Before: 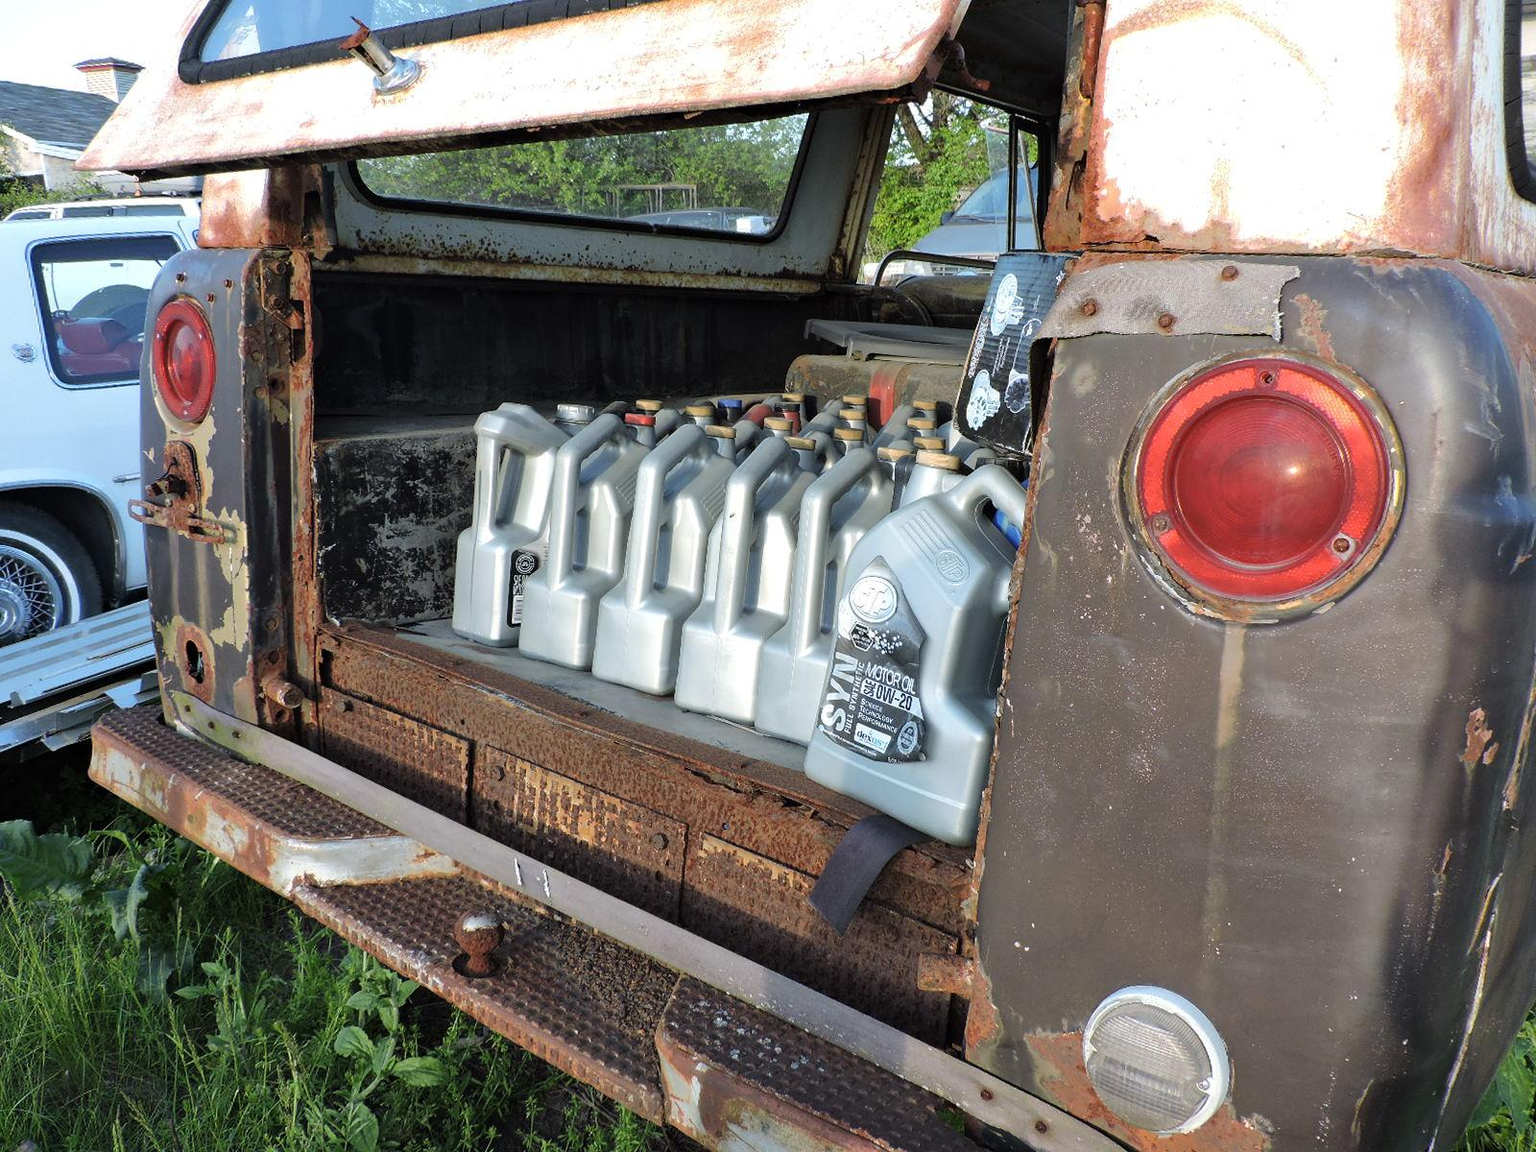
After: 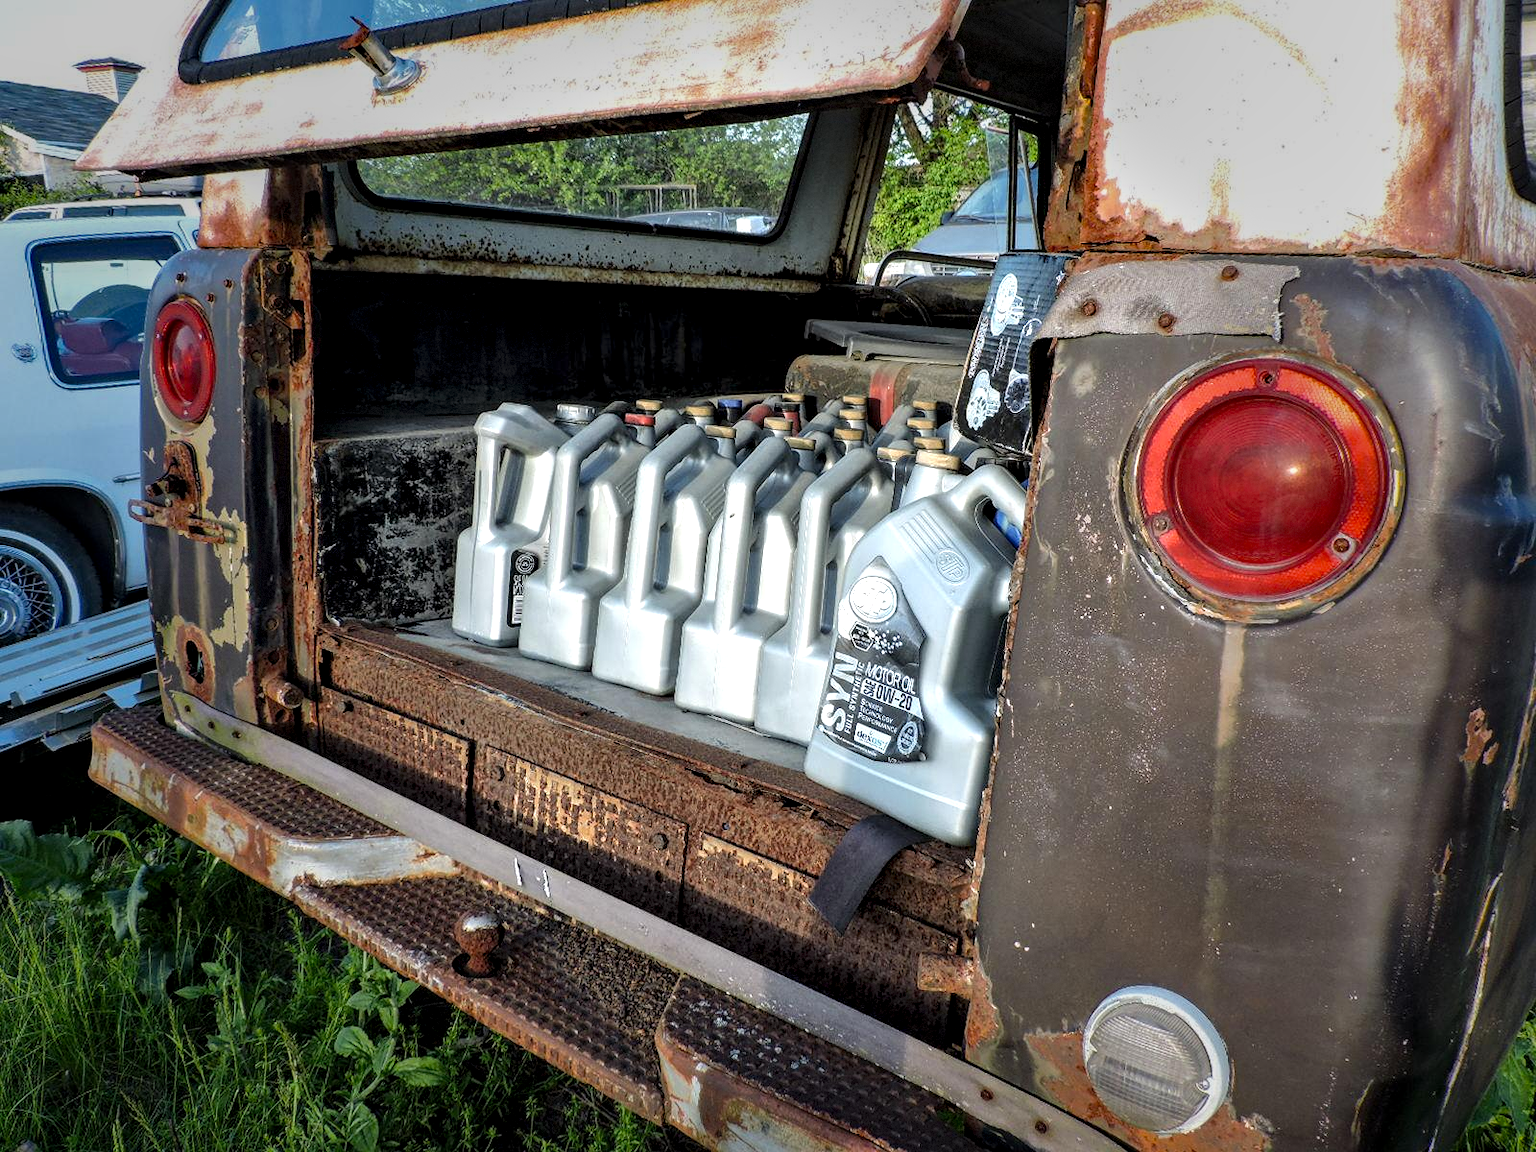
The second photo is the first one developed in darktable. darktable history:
vignetting: fall-off start 39.62%, fall-off radius 40.02%, saturation 0.377, dithering 8-bit output
local contrast: highlights 60%, shadows 60%, detail 160%
